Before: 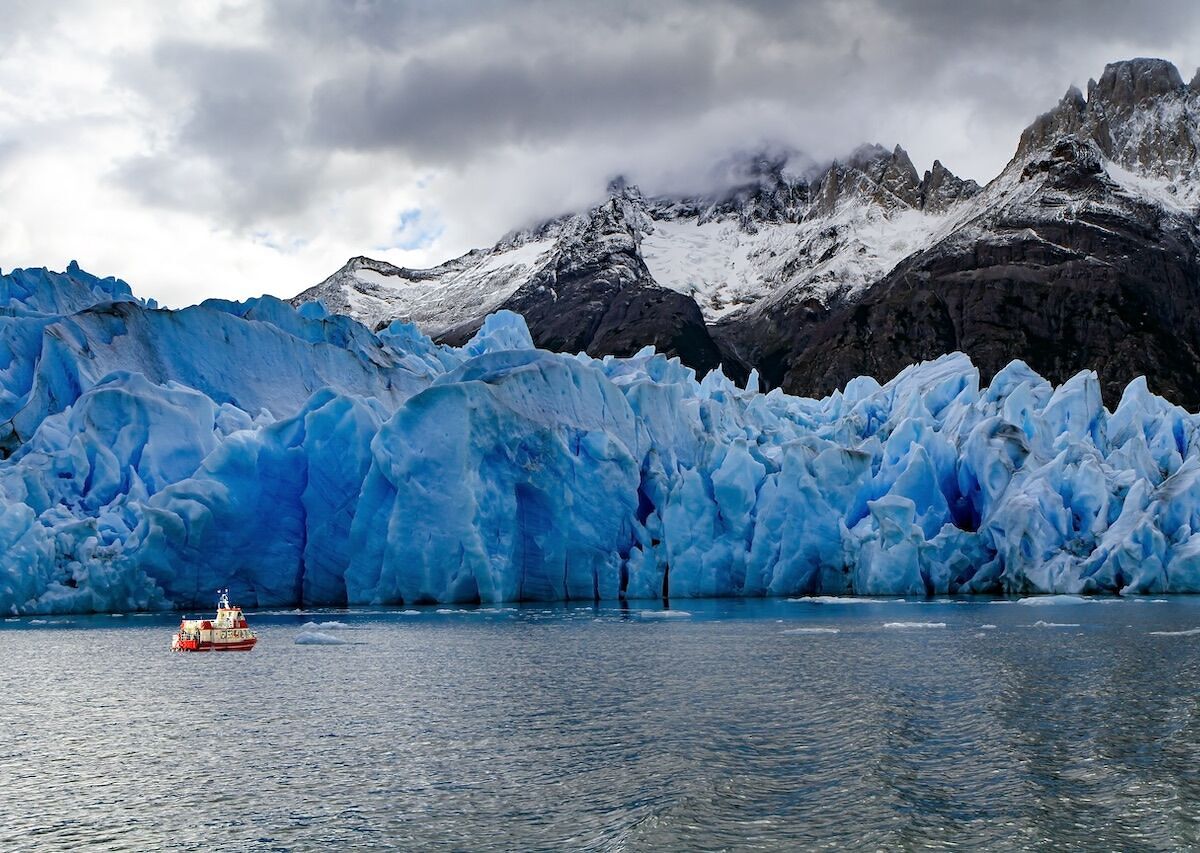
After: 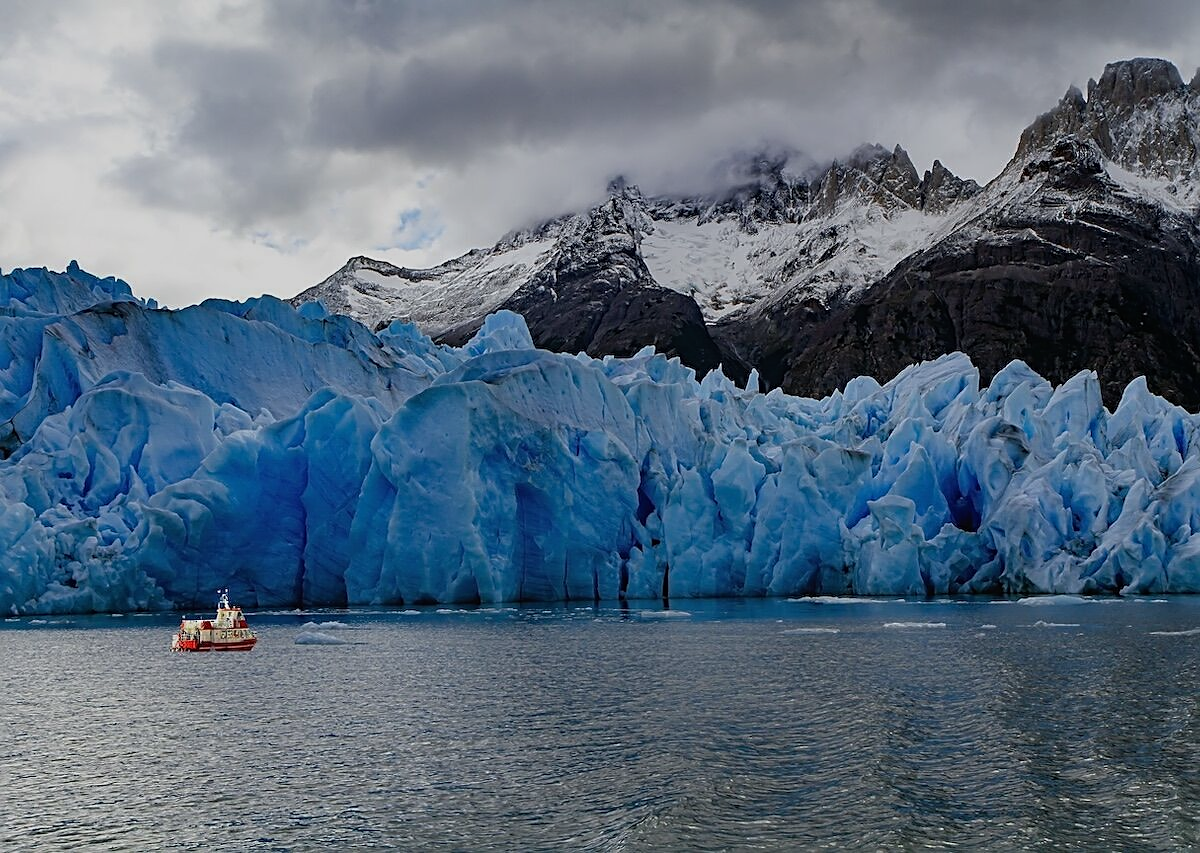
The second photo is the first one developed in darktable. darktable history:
local contrast: mode bilateral grid, contrast 99, coarseness 99, detail 89%, midtone range 0.2
color zones: curves: ch1 [(0, 0.513) (0.143, 0.524) (0.286, 0.511) (0.429, 0.506) (0.571, 0.503) (0.714, 0.503) (0.857, 0.508) (1, 0.513)]
sharpen: on, module defaults
exposure: exposure -0.607 EV, compensate exposure bias true, compensate highlight preservation false
